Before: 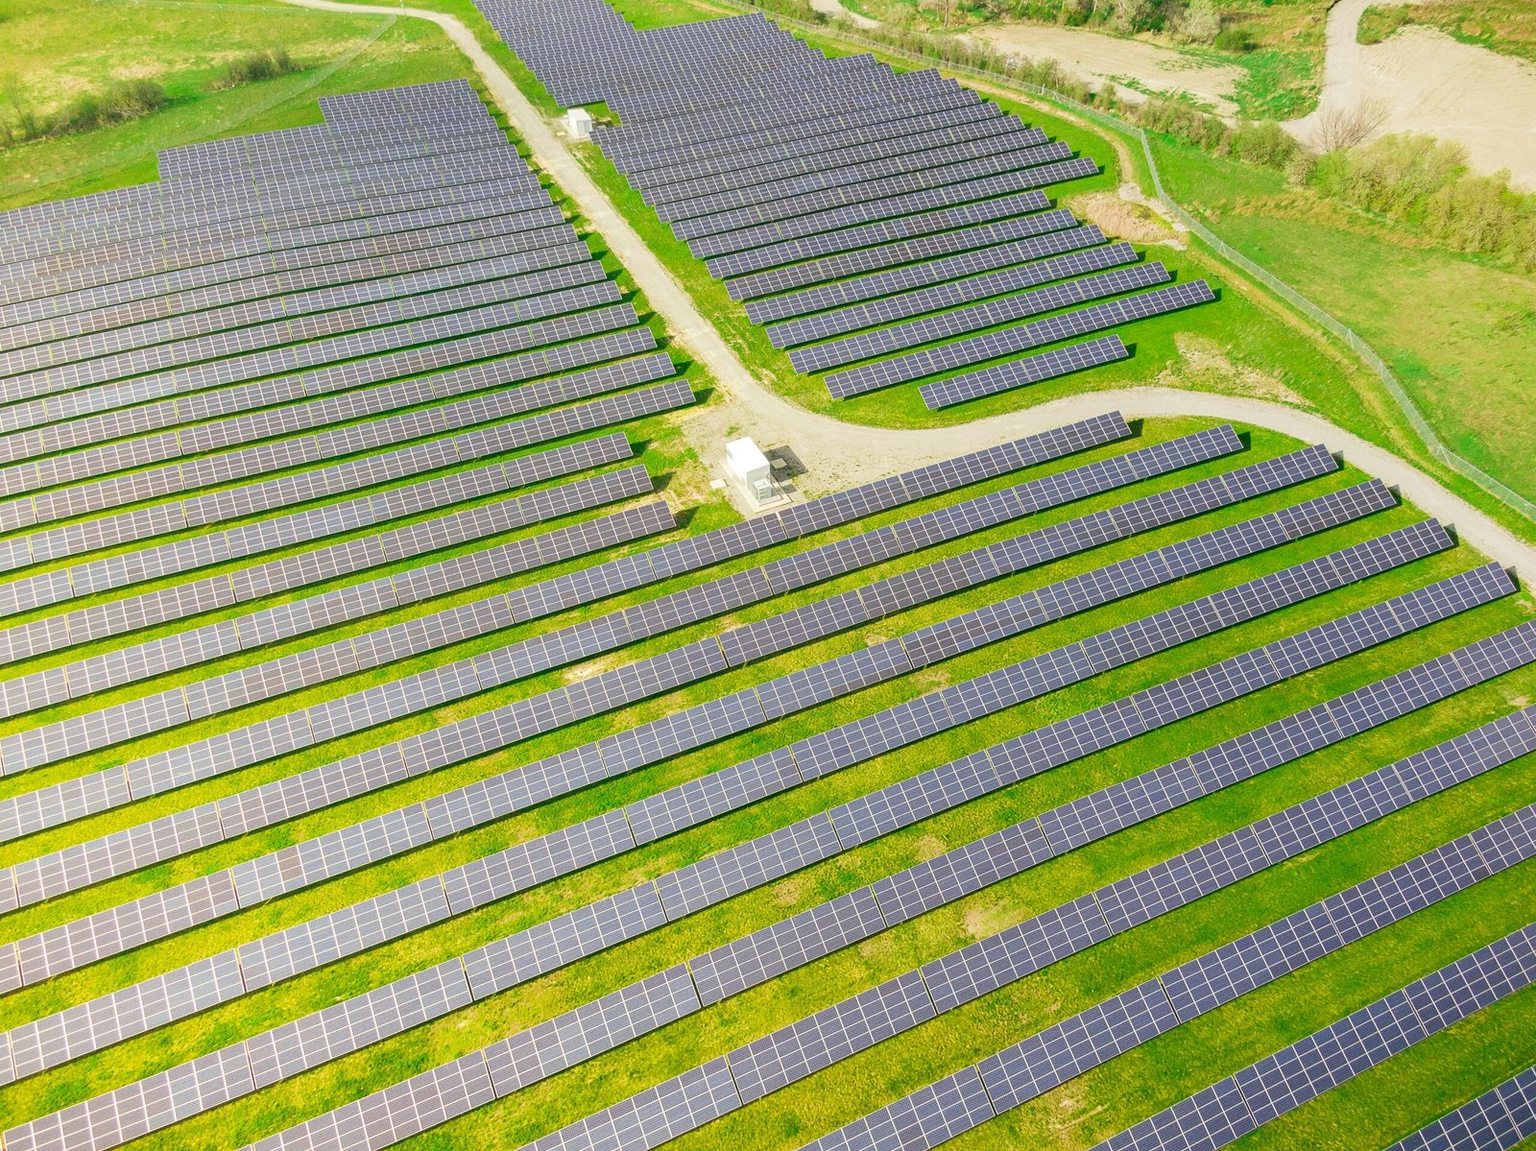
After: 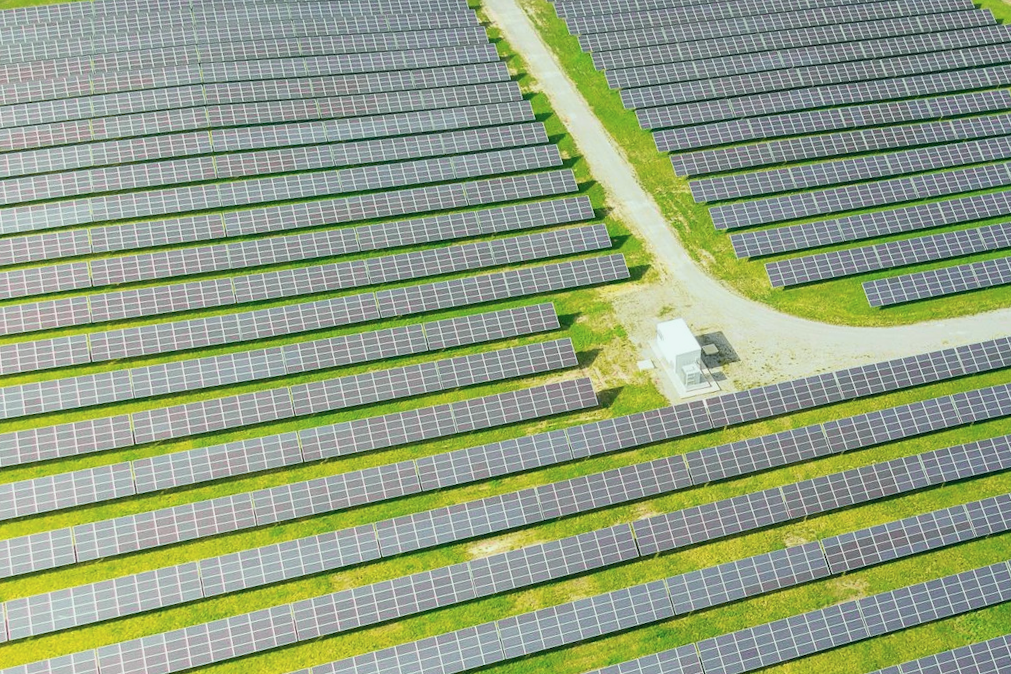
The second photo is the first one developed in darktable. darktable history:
white balance: emerald 1
crop and rotate: angle -4.99°, left 2.122%, top 6.945%, right 27.566%, bottom 30.519%
tone curve: curves: ch0 [(0, 0) (0.822, 0.825) (0.994, 0.955)]; ch1 [(0, 0) (0.226, 0.261) (0.383, 0.397) (0.46, 0.46) (0.498, 0.479) (0.524, 0.523) (0.578, 0.575) (1, 1)]; ch2 [(0, 0) (0.438, 0.456) (0.5, 0.498) (0.547, 0.515) (0.597, 0.58) (0.629, 0.603) (1, 1)], color space Lab, independent channels, preserve colors none
